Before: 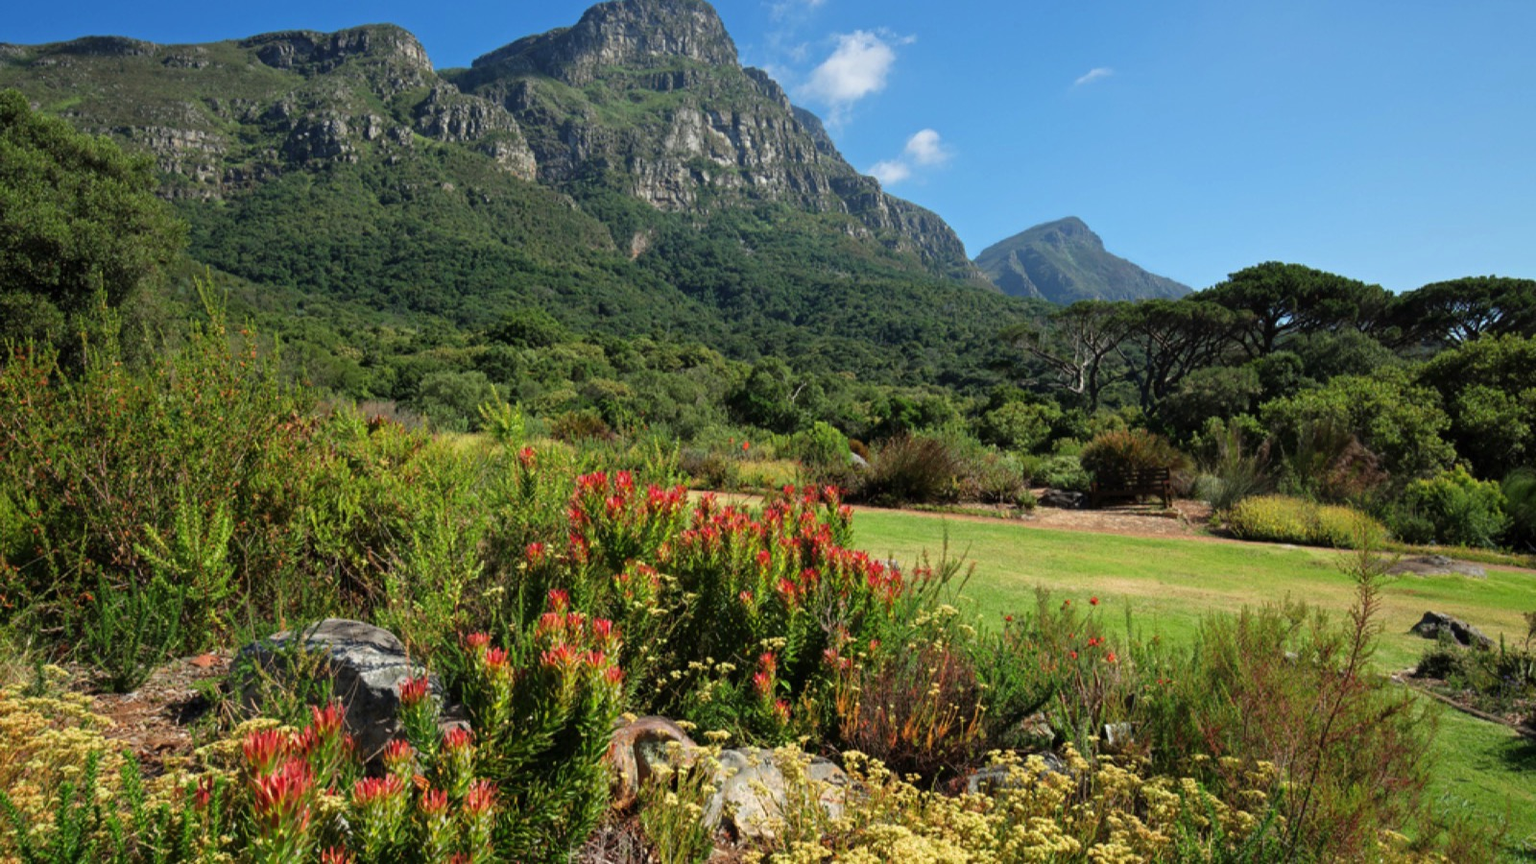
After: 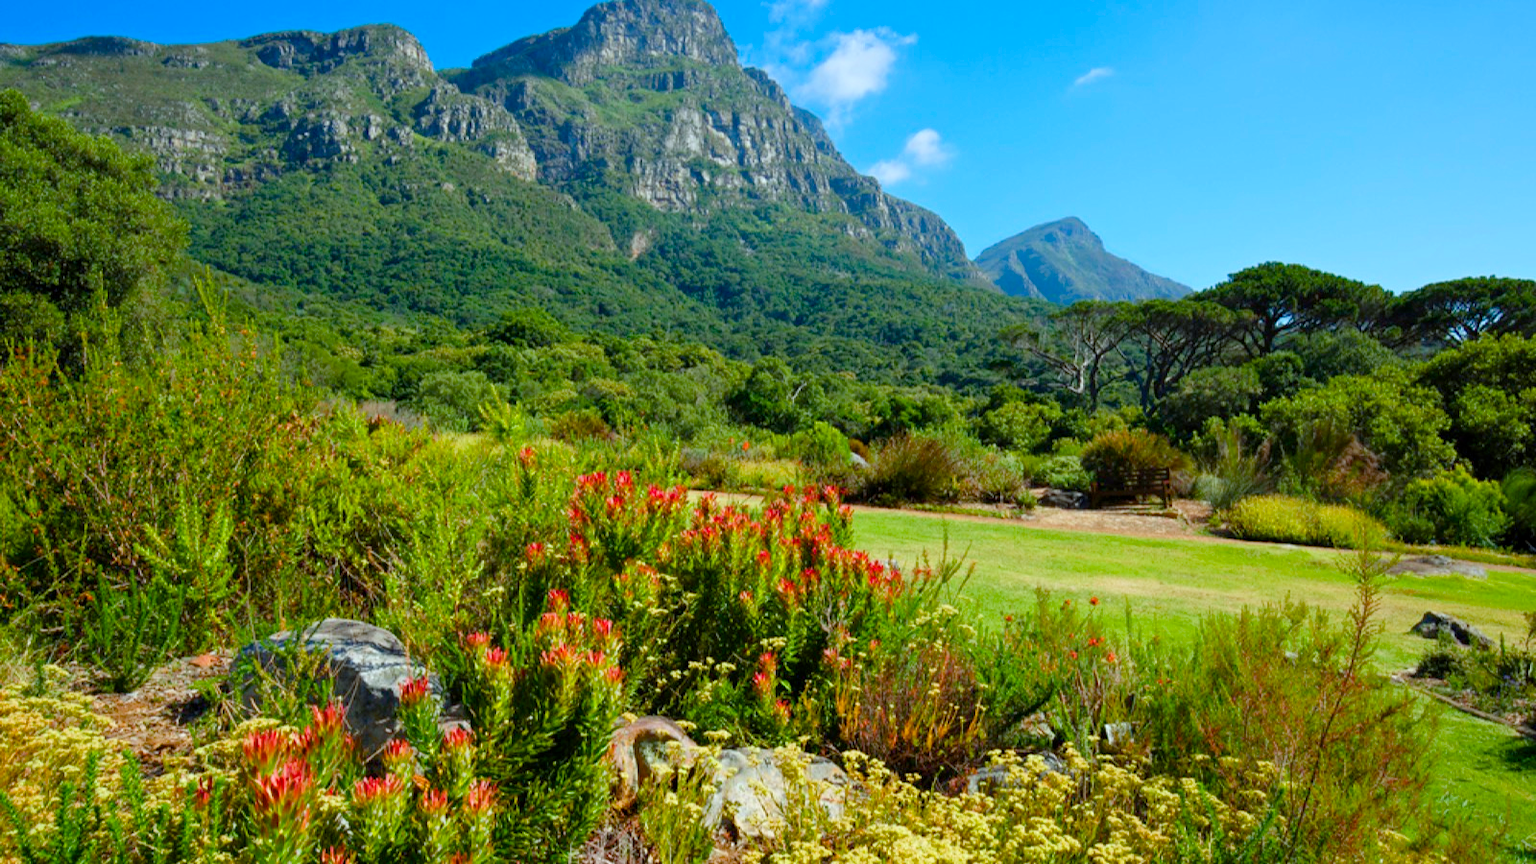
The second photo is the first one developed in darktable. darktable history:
color balance rgb: perceptual saturation grading › global saturation 20%, perceptual saturation grading › highlights -25%, perceptual saturation grading › shadows 50.52%, global vibrance 40.24%
white balance: red 0.925, blue 1.046
base curve: curves: ch0 [(0, 0) (0.472, 0.508) (1, 1)]
